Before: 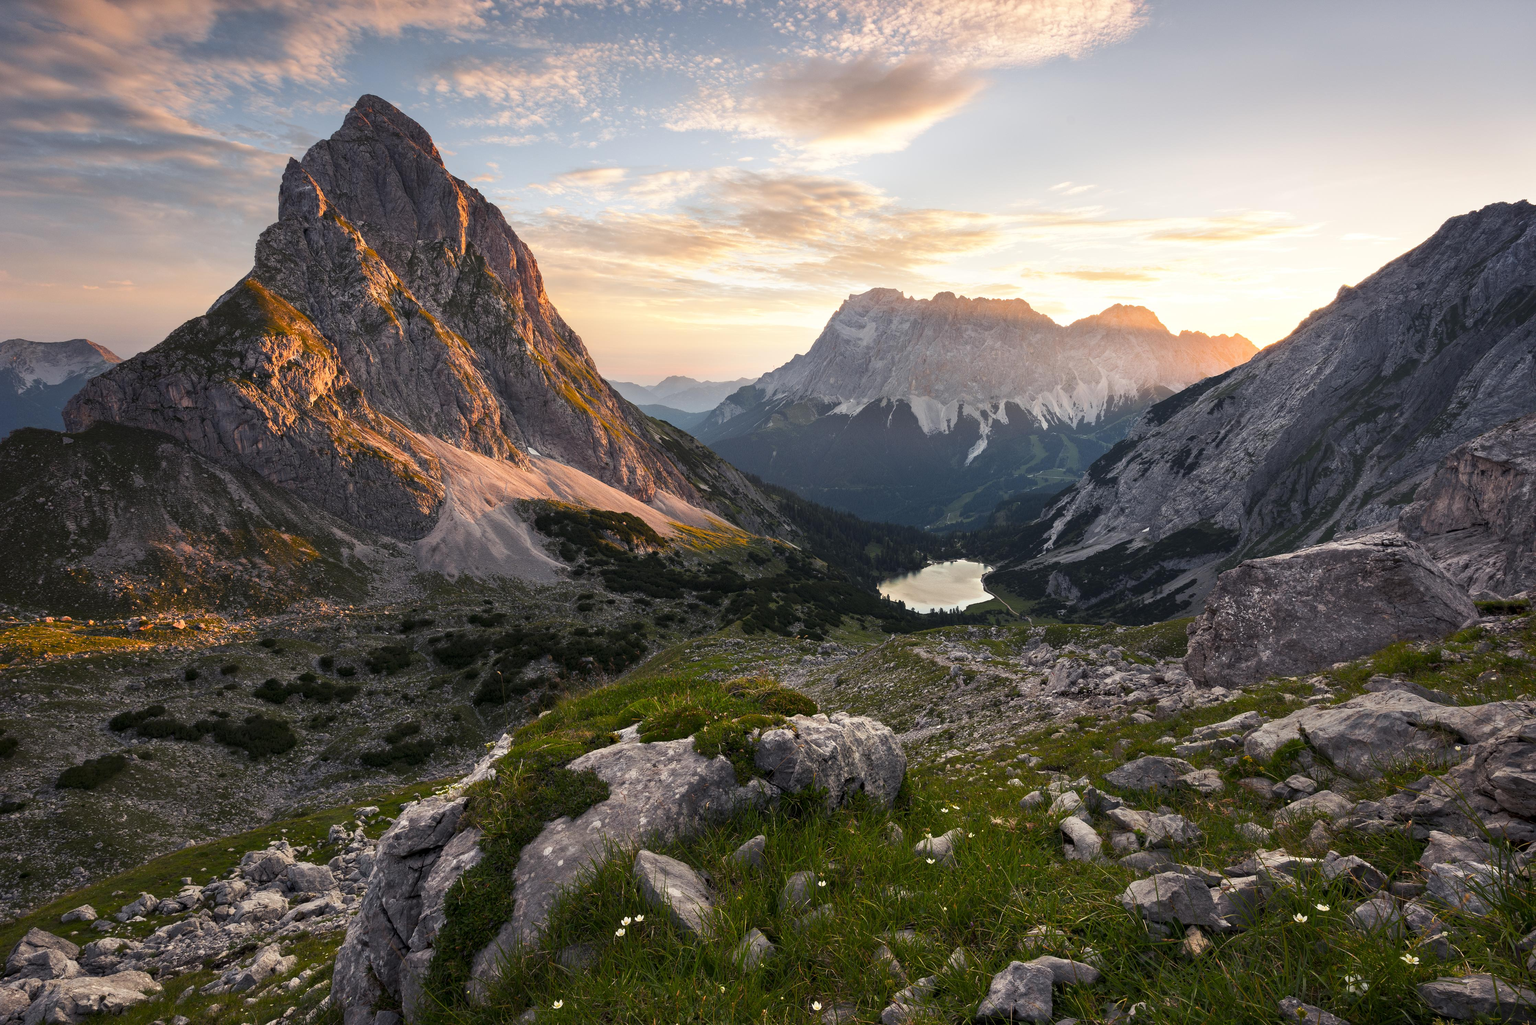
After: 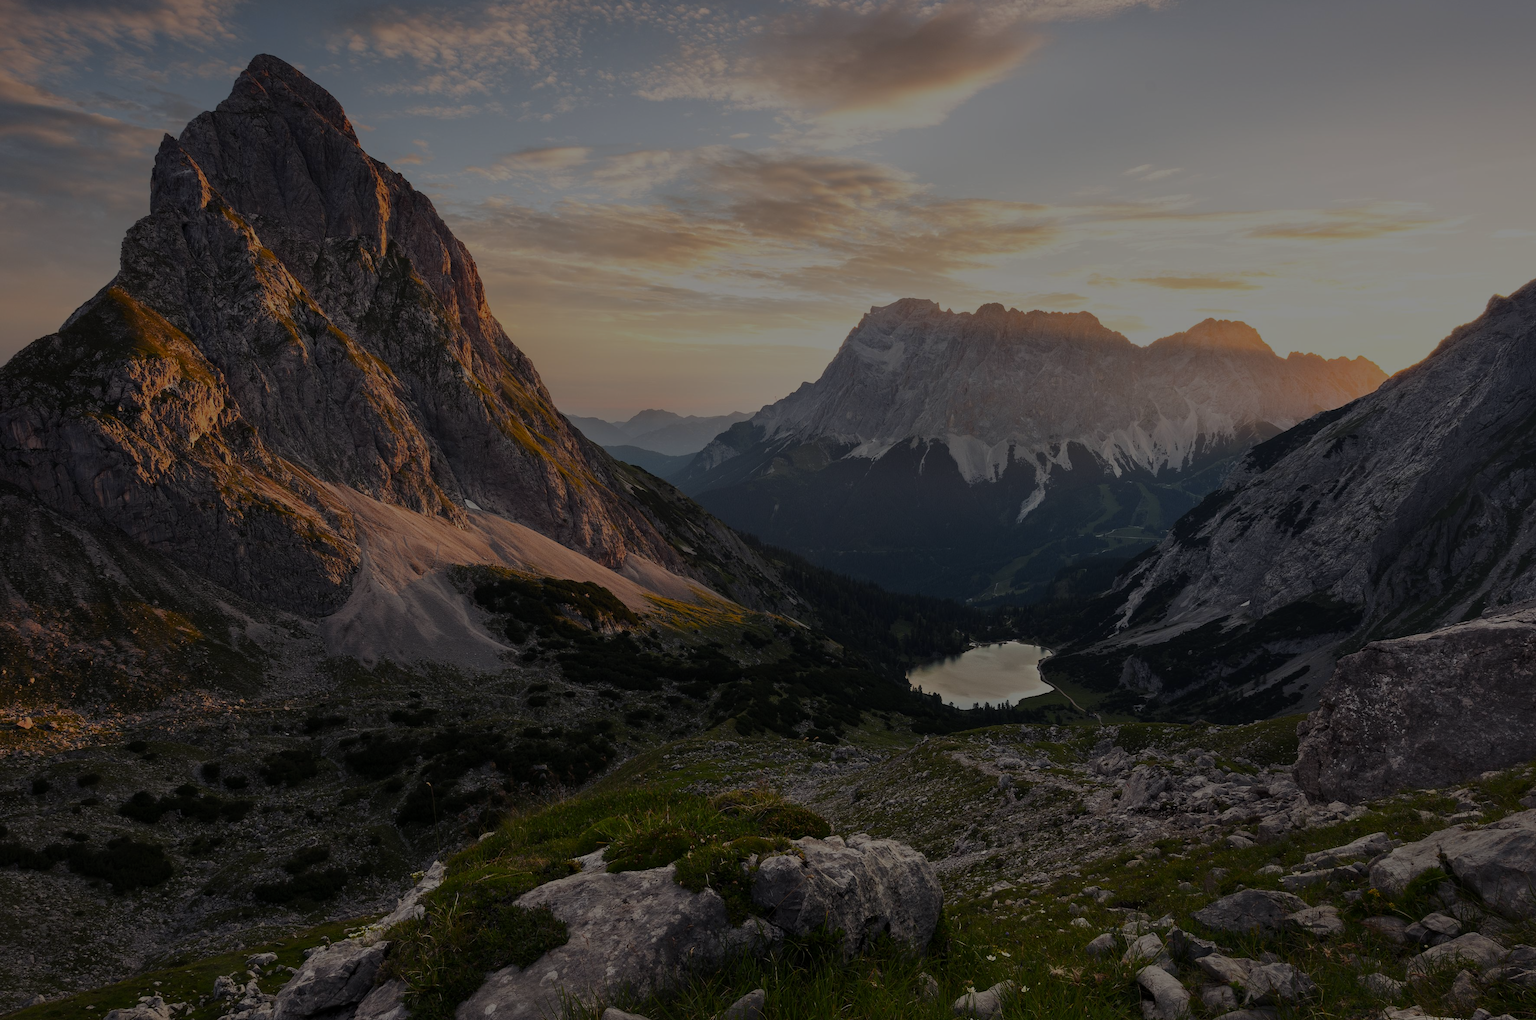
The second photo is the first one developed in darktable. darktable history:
exposure: exposure -1.926 EV, compensate highlight preservation false
crop and rotate: left 10.429%, top 5.075%, right 10.364%, bottom 16.018%
